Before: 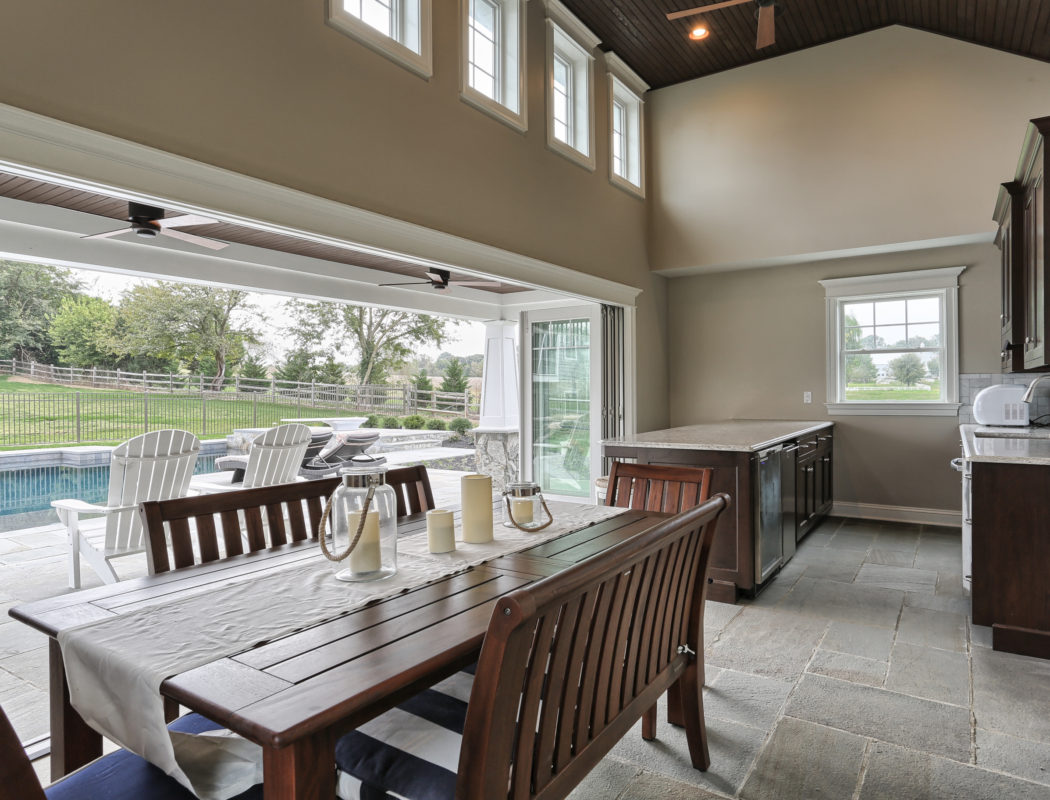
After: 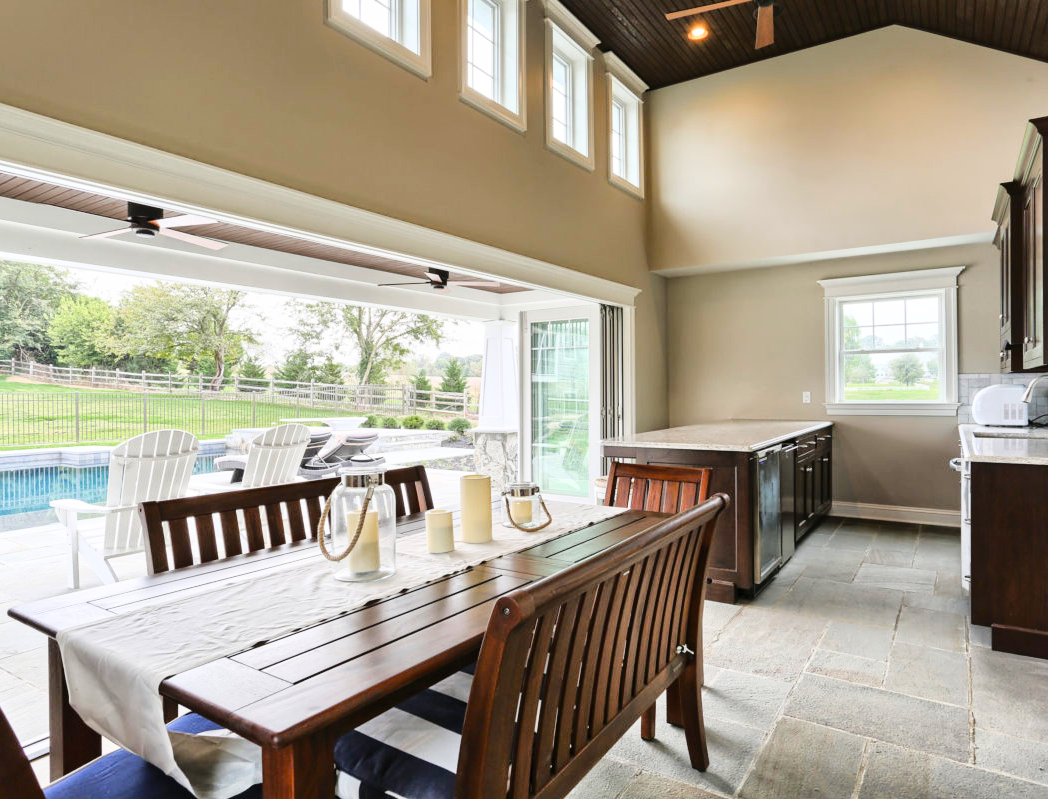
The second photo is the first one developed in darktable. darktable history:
crop and rotate: left 0.126%
base curve: curves: ch0 [(0, 0) (0.028, 0.03) (0.121, 0.232) (0.46, 0.748) (0.859, 0.968) (1, 1)]
color balance rgb: perceptual saturation grading › global saturation 20%, perceptual saturation grading › highlights -25%, perceptual saturation grading › shadows 50%
